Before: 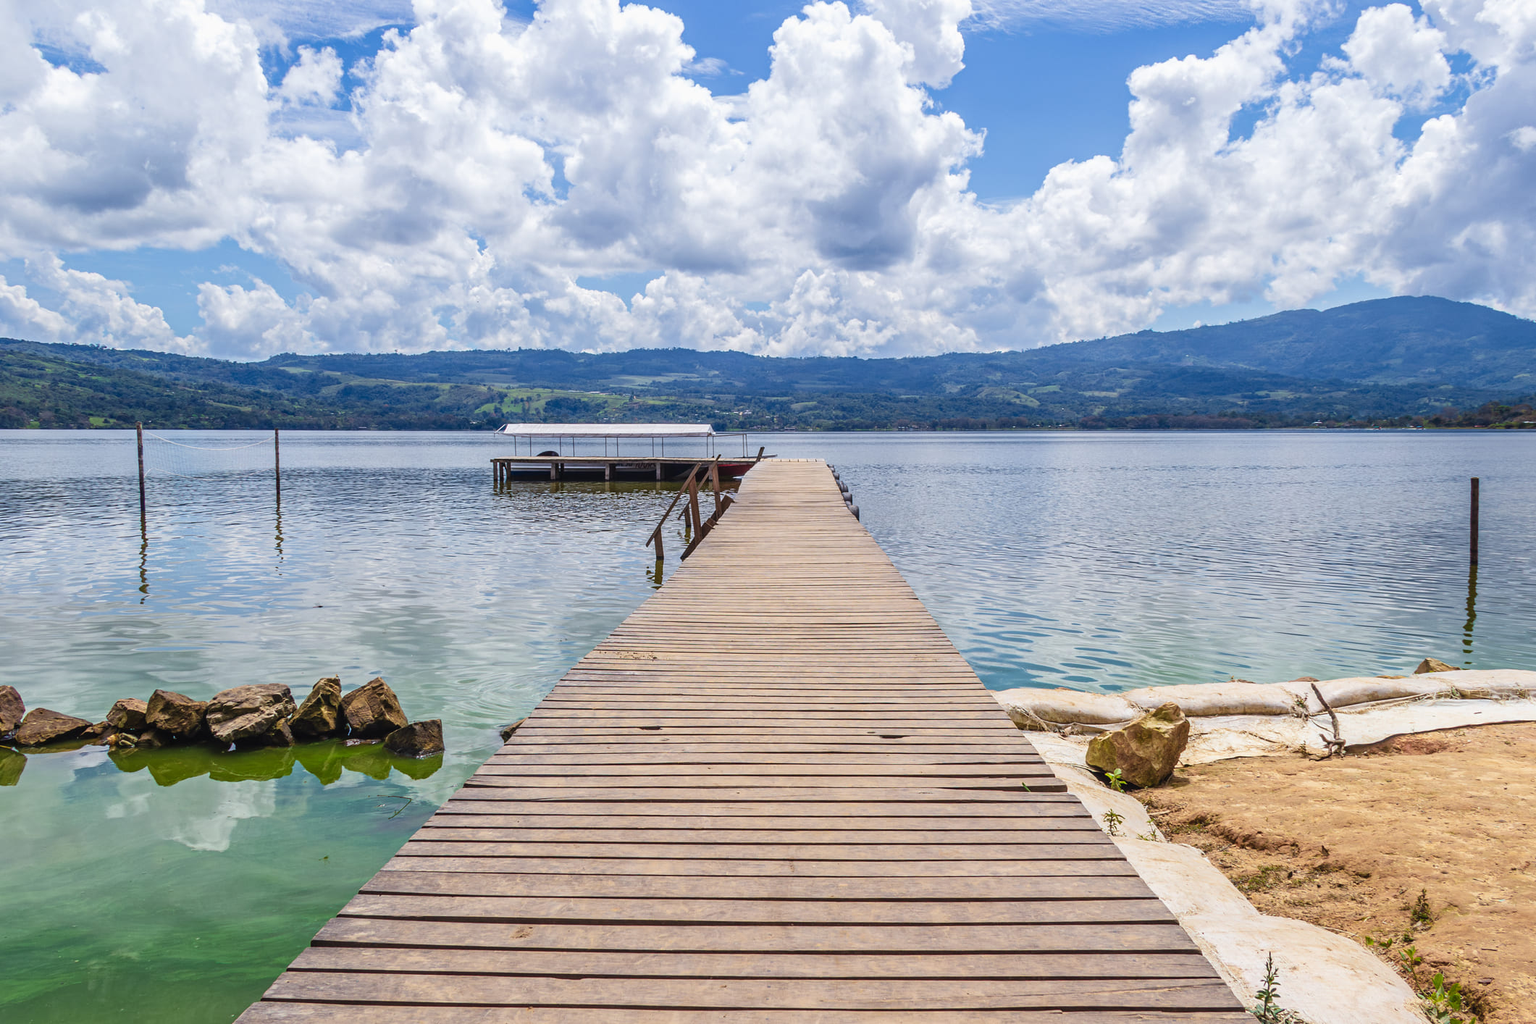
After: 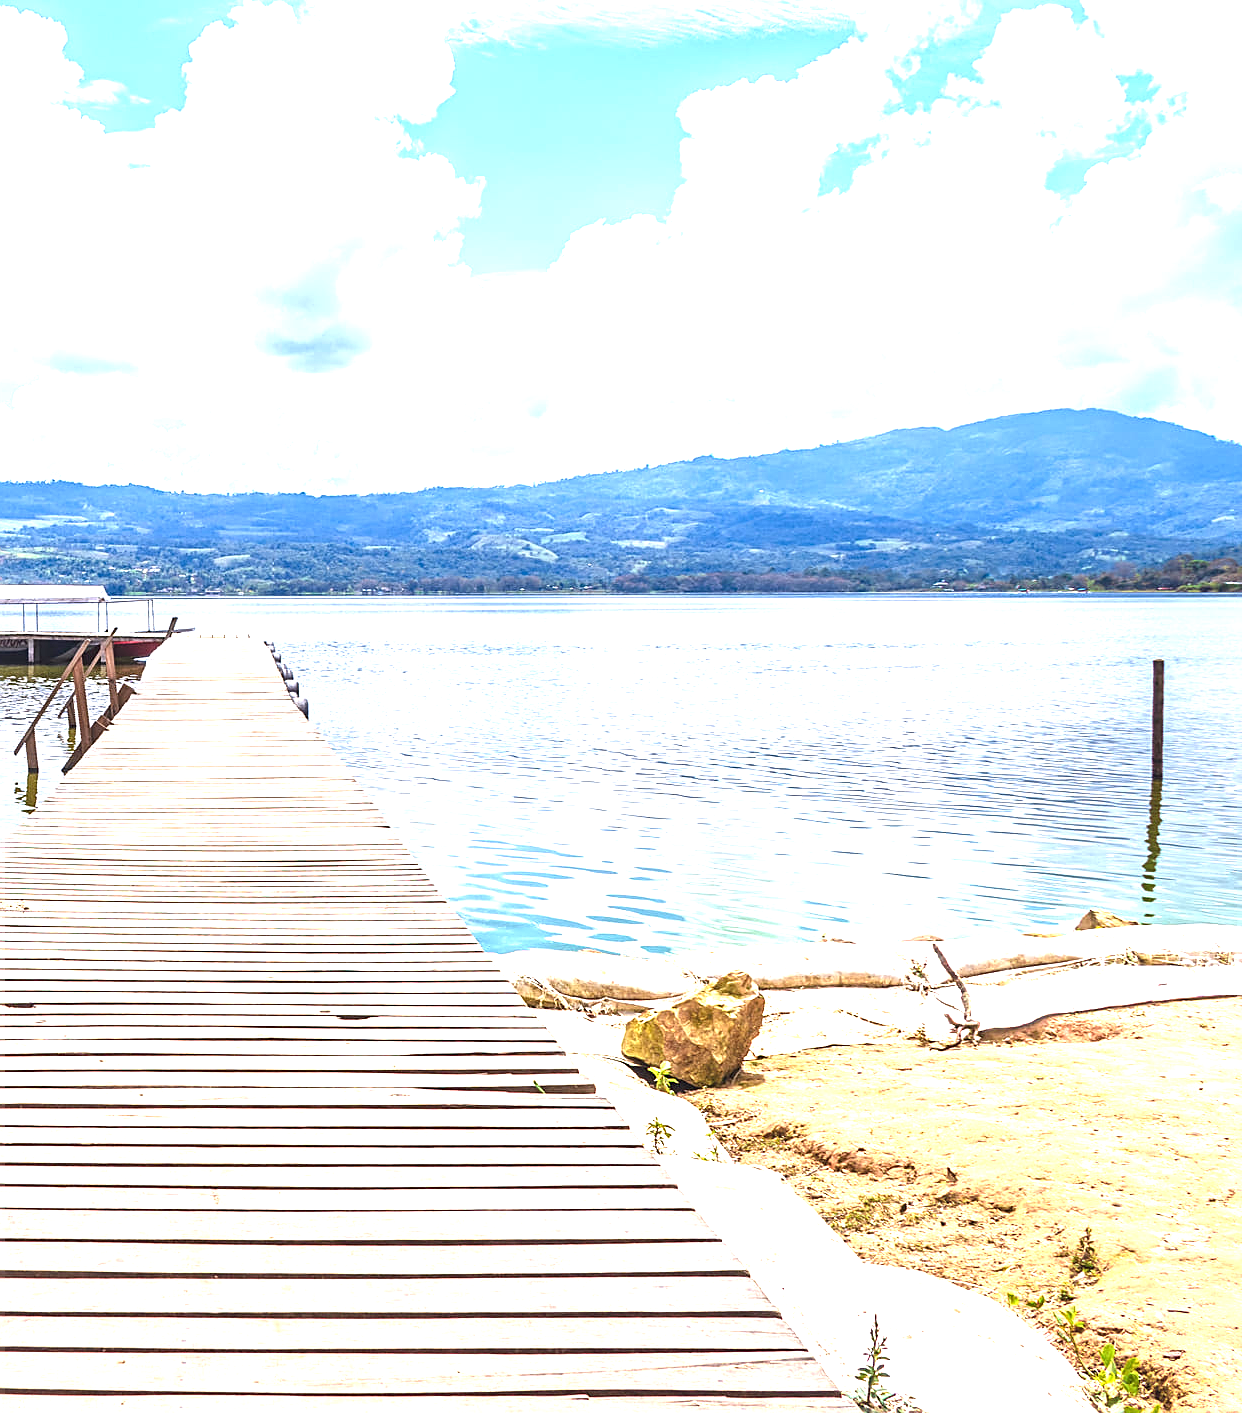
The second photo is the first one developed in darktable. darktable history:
crop: left 41.402%
sharpen: on, module defaults
exposure: black level correction 0, exposure 1.741 EV, compensate exposure bias true, compensate highlight preservation false
